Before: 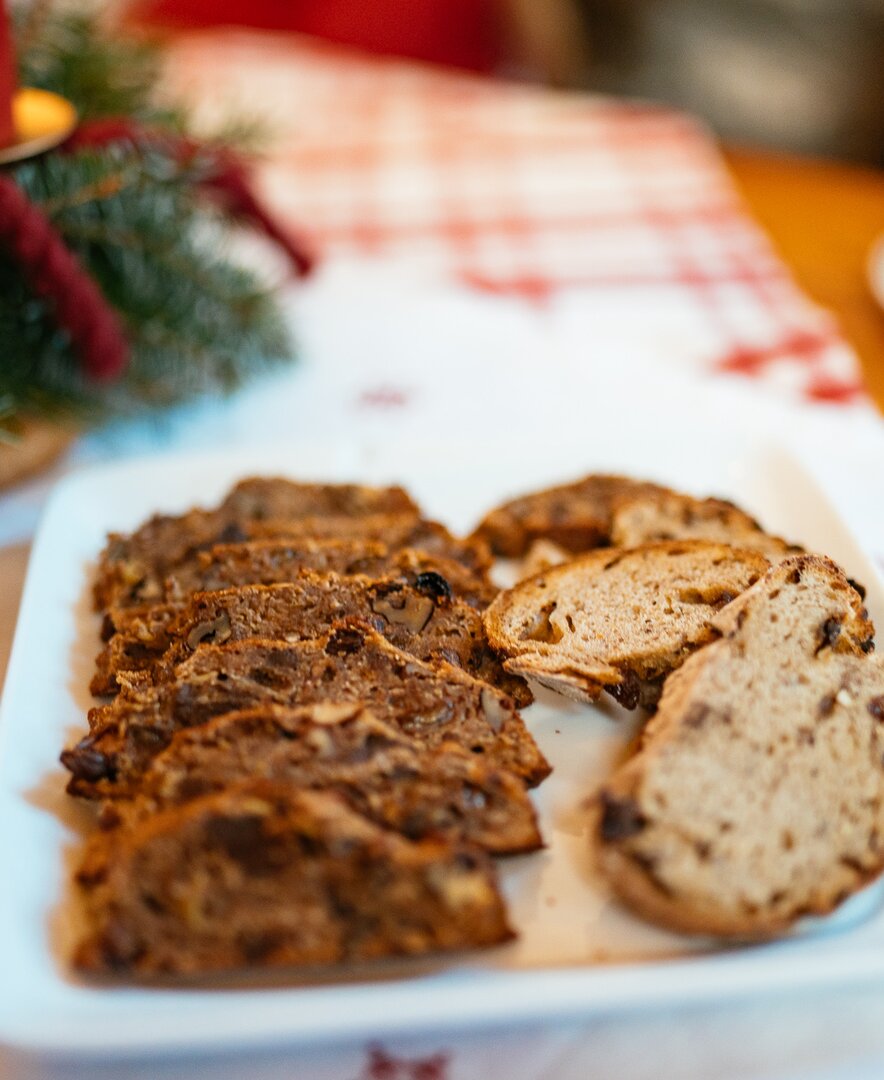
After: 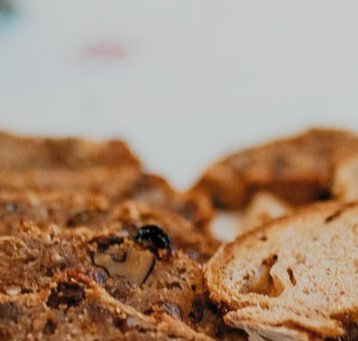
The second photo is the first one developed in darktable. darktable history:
exposure: compensate exposure bias true, compensate highlight preservation false
filmic rgb: black relative exposure -7.97 EV, white relative exposure 4.05 EV, hardness 4.16, contrast 0.927, color science v5 (2021), contrast in shadows safe, contrast in highlights safe
crop: left 31.653%, top 32.203%, right 27.784%, bottom 36.184%
